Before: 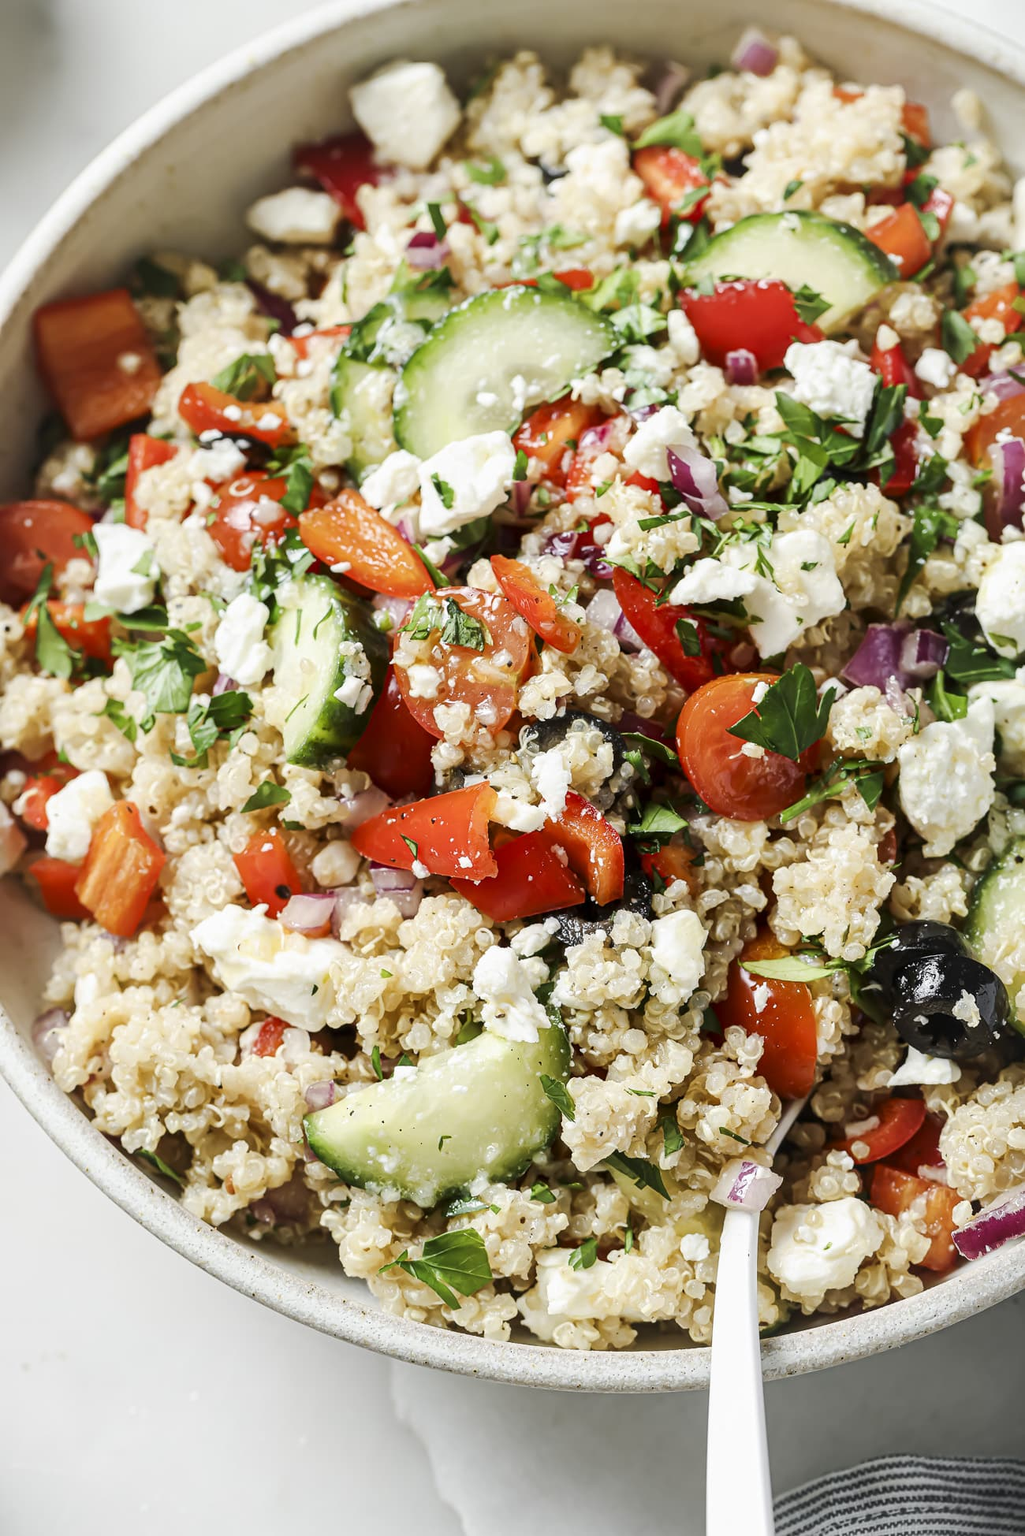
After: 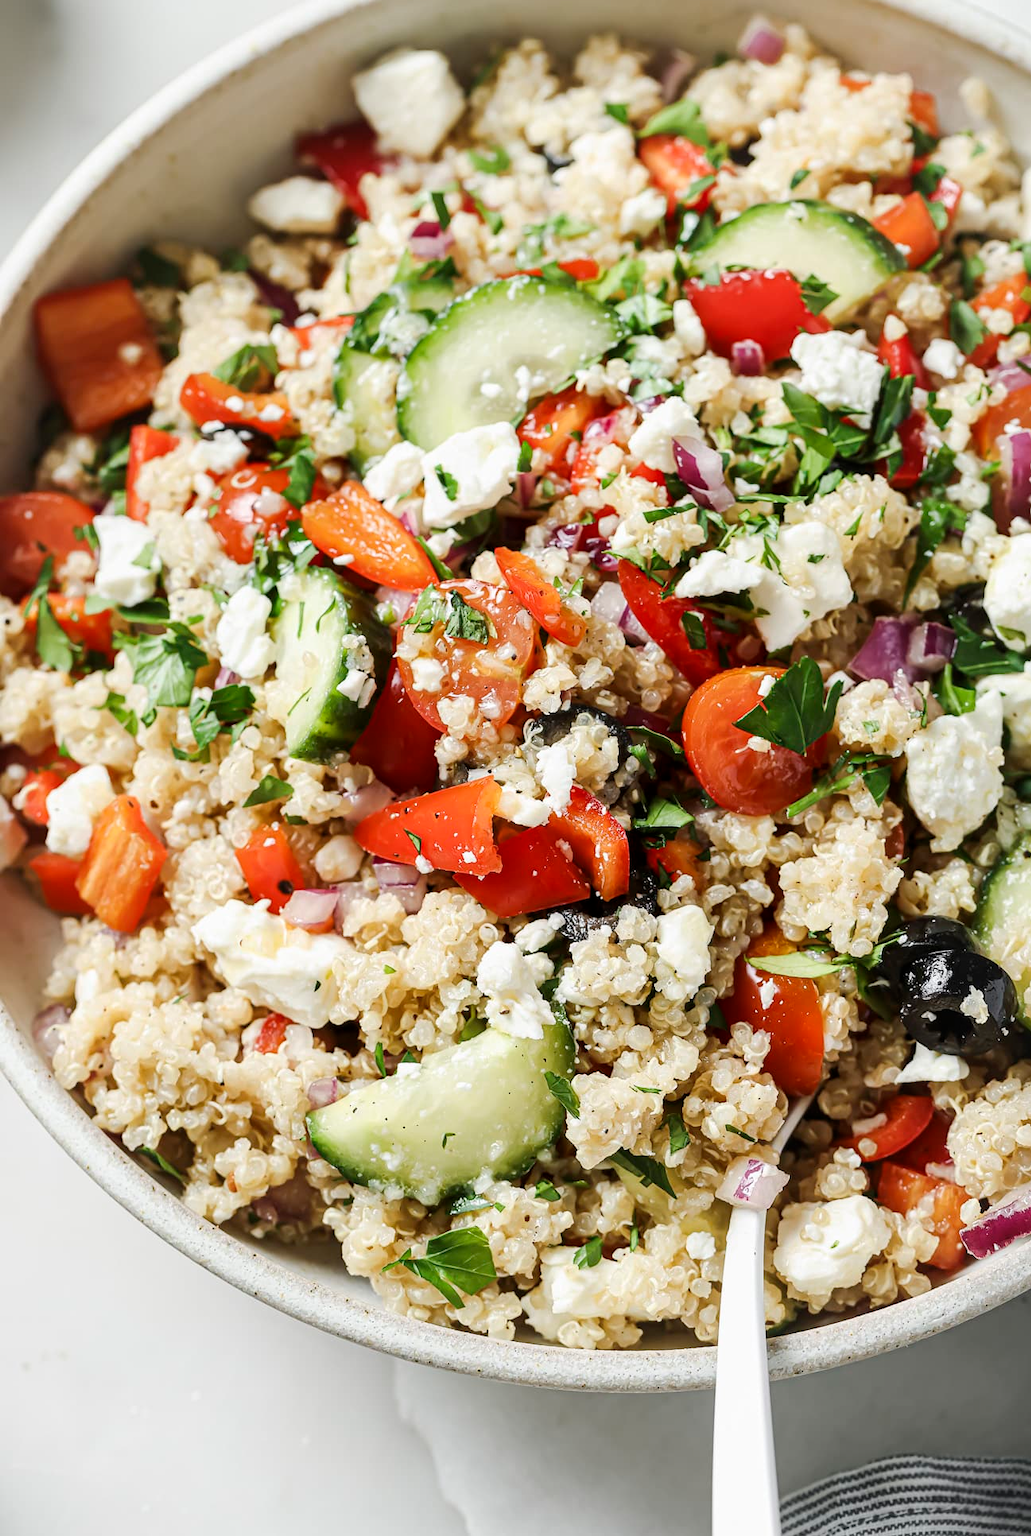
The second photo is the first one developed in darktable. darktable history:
crop: top 0.827%, right 0.104%
